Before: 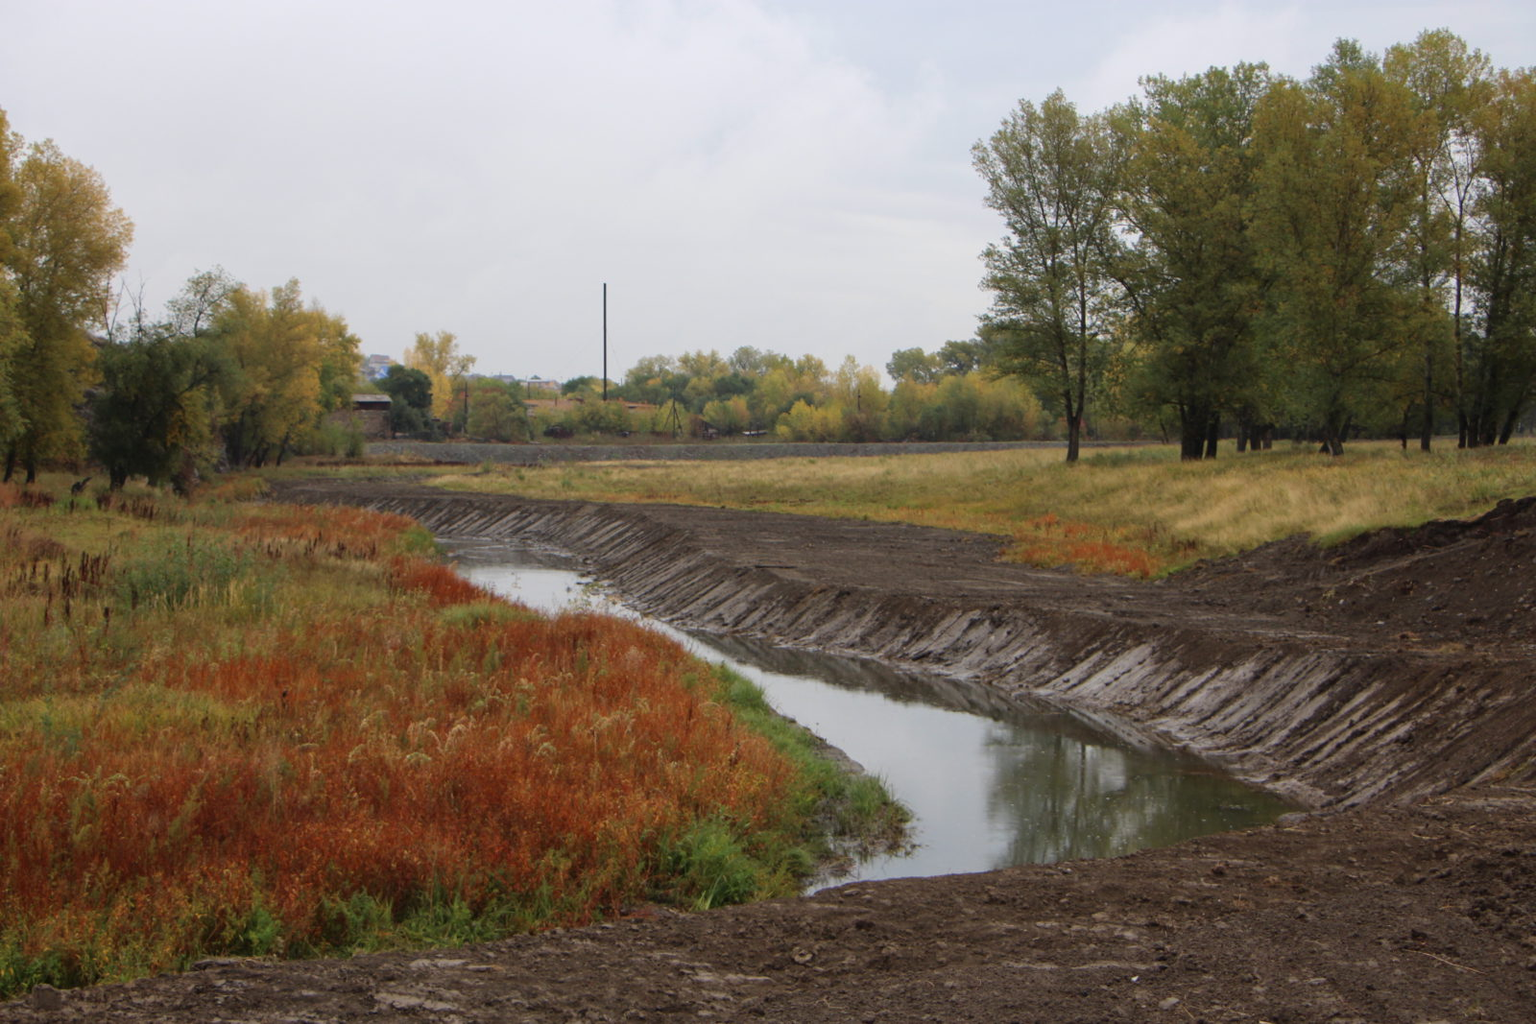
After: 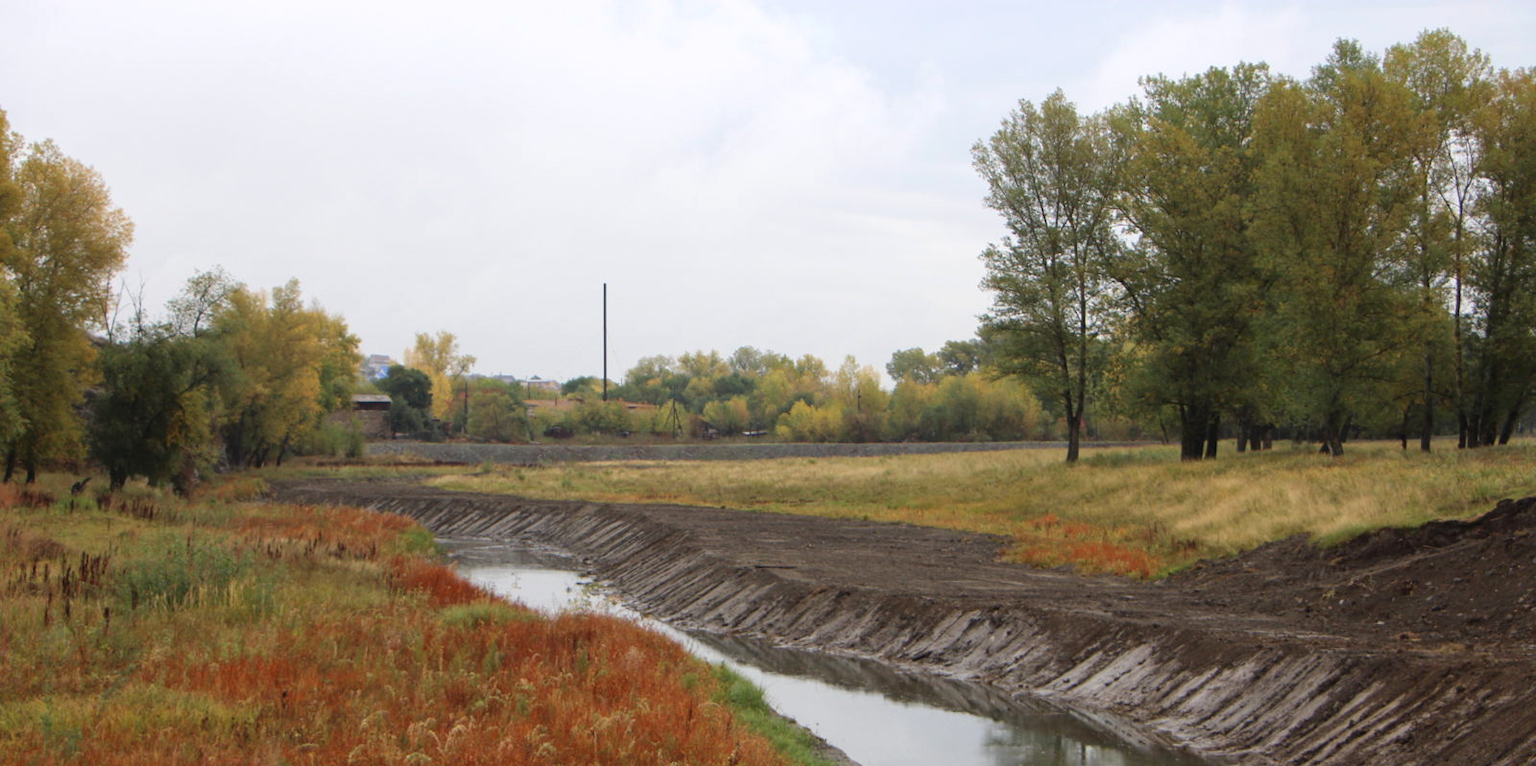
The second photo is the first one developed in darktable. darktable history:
exposure: exposure 0.258 EV, compensate highlight preservation false
crop: bottom 24.967%
